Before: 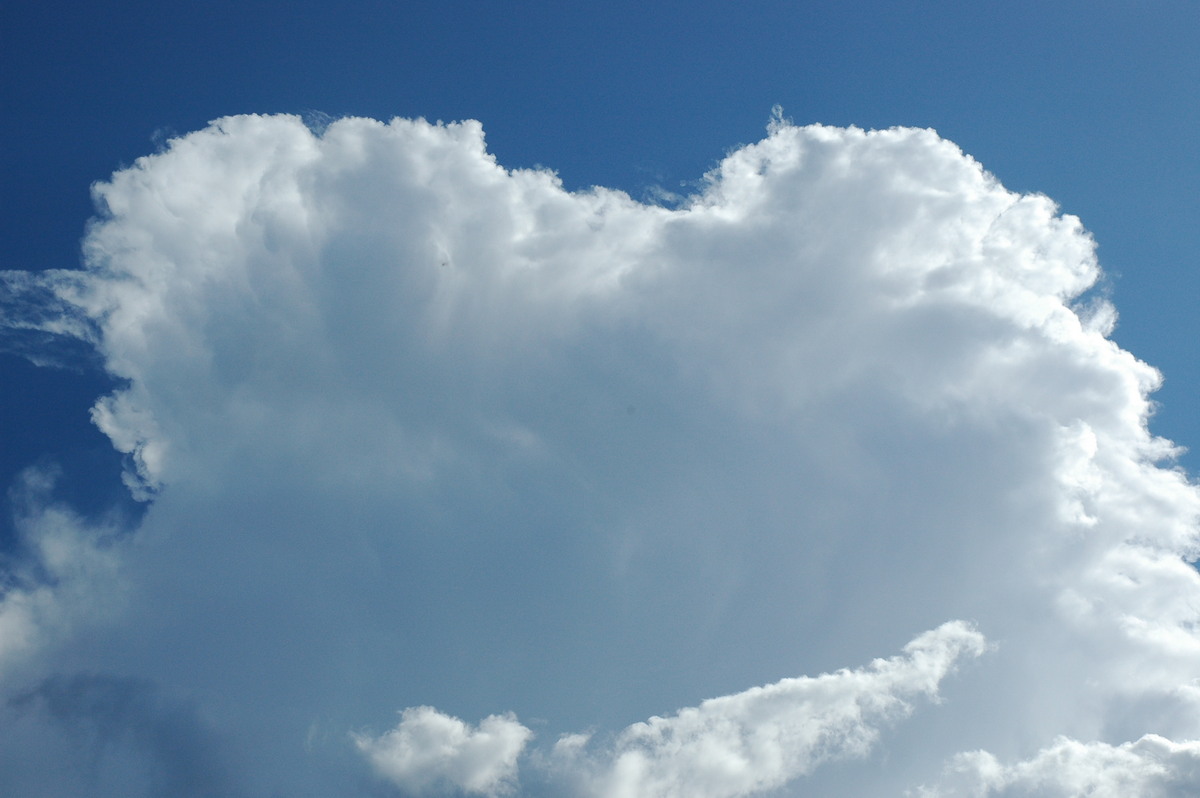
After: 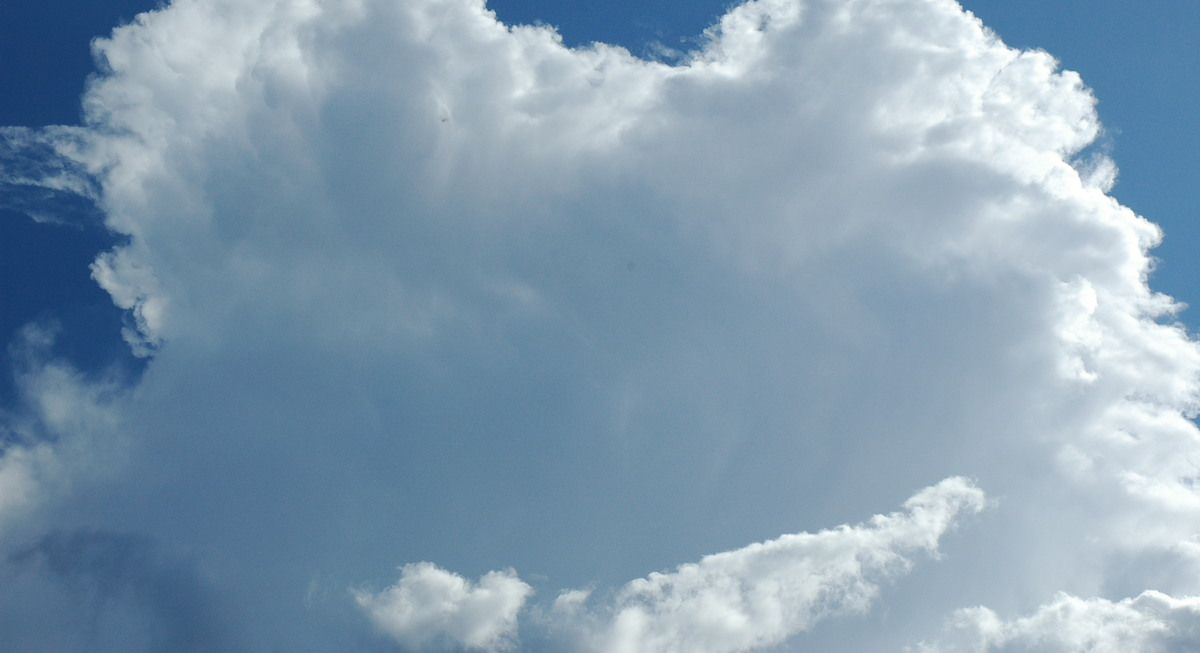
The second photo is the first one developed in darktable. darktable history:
crop and rotate: top 18.168%
